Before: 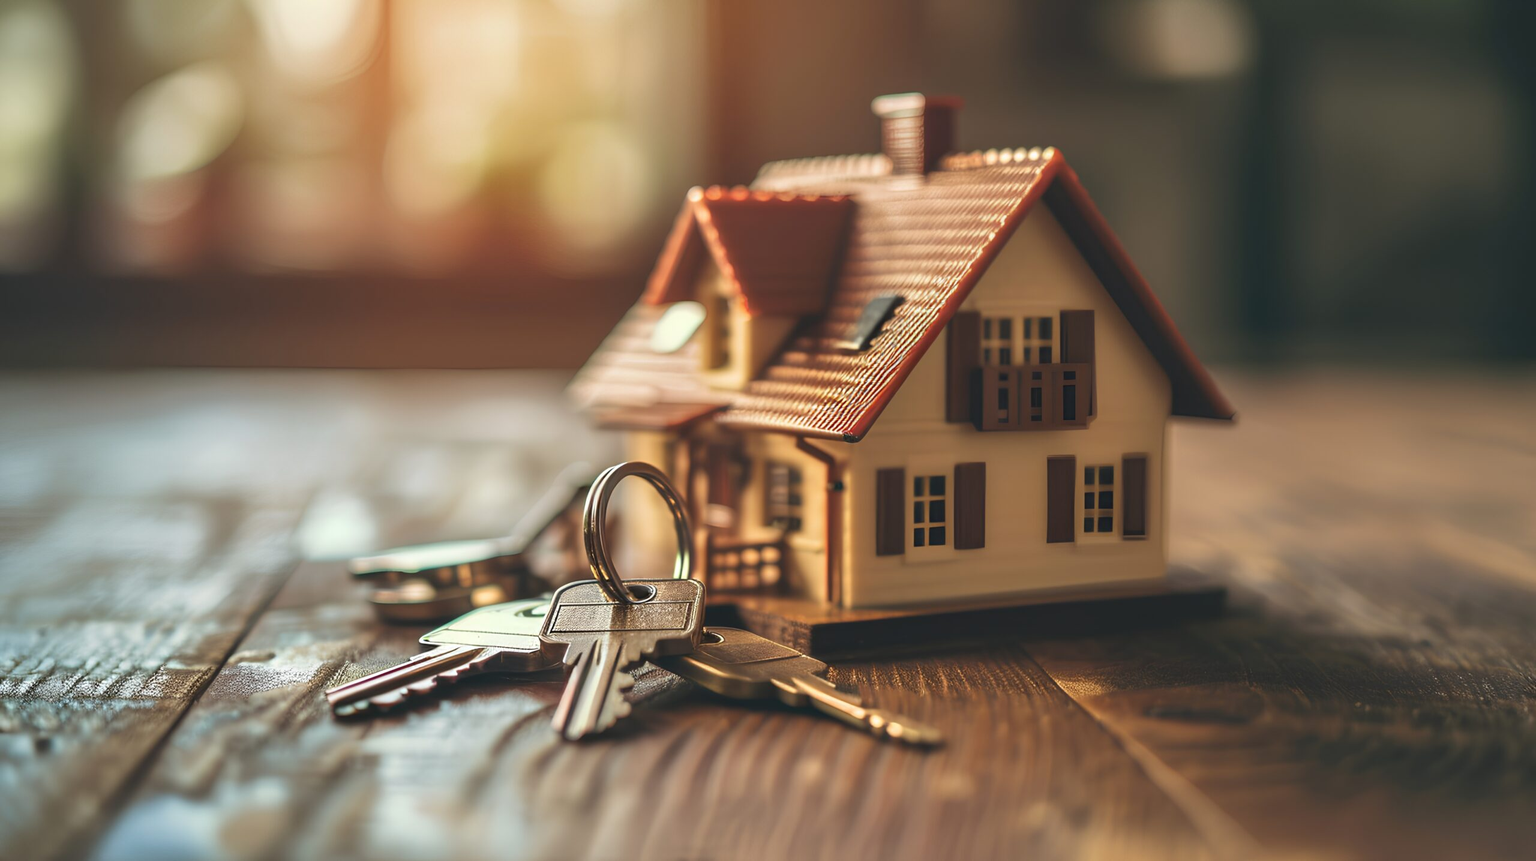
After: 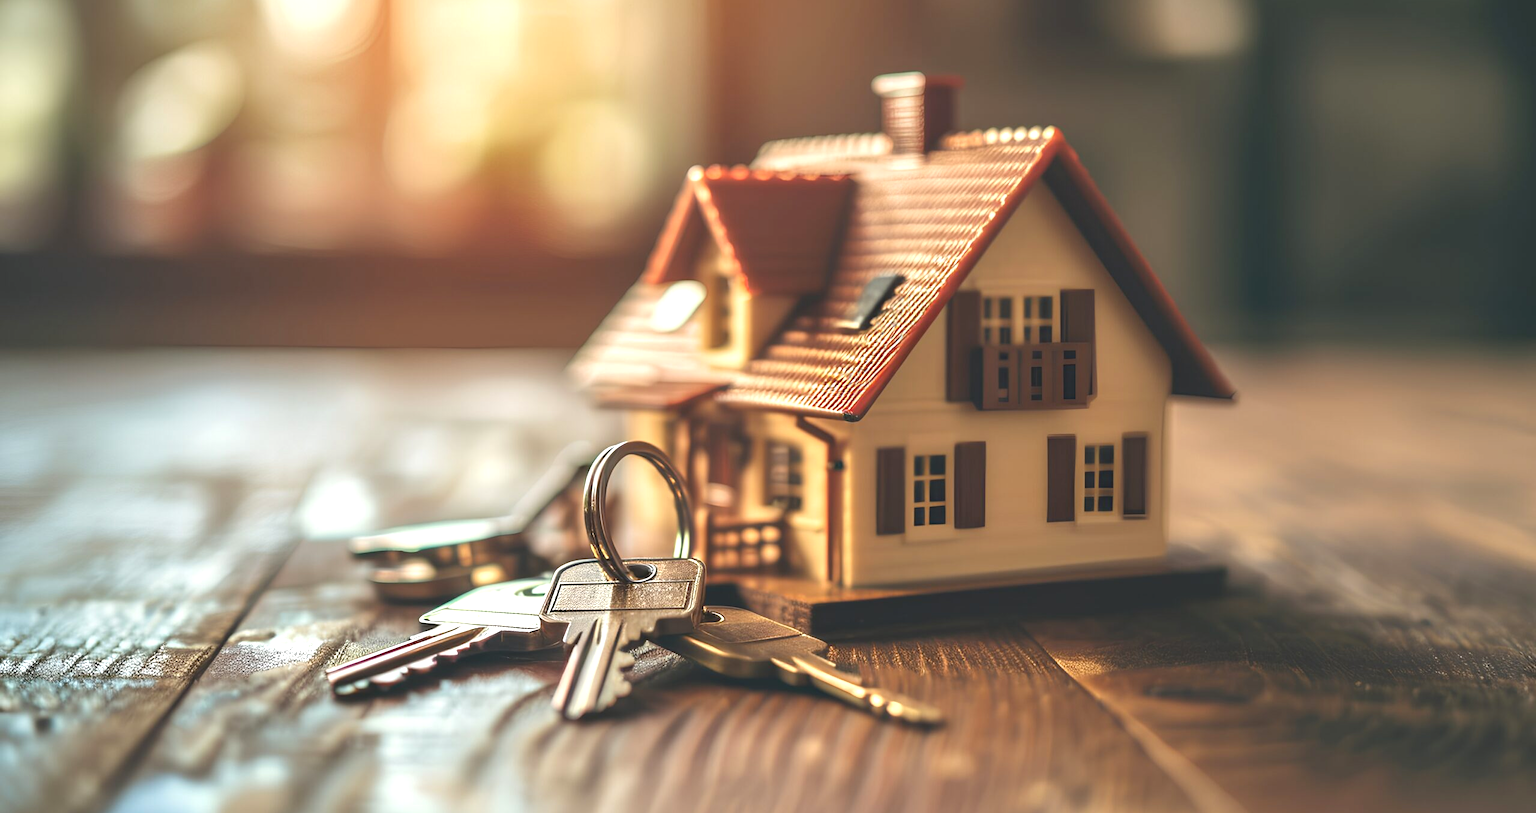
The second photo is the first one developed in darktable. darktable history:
exposure: black level correction -0.002, exposure 0.54 EV, compensate highlight preservation false
crop and rotate: top 2.479%, bottom 3.018%
